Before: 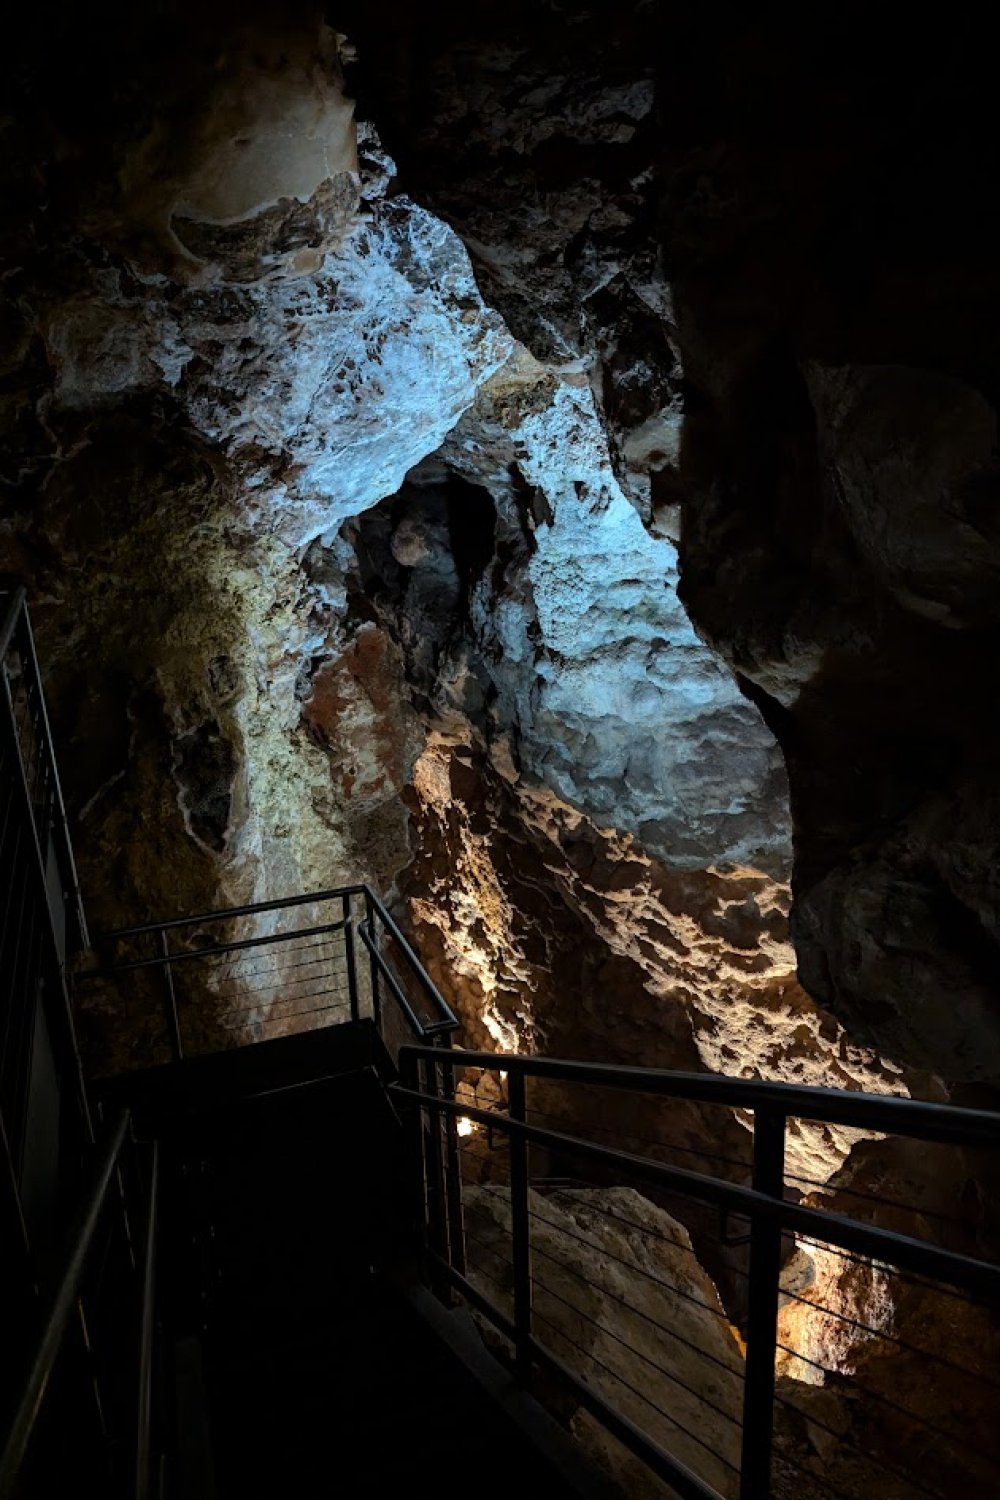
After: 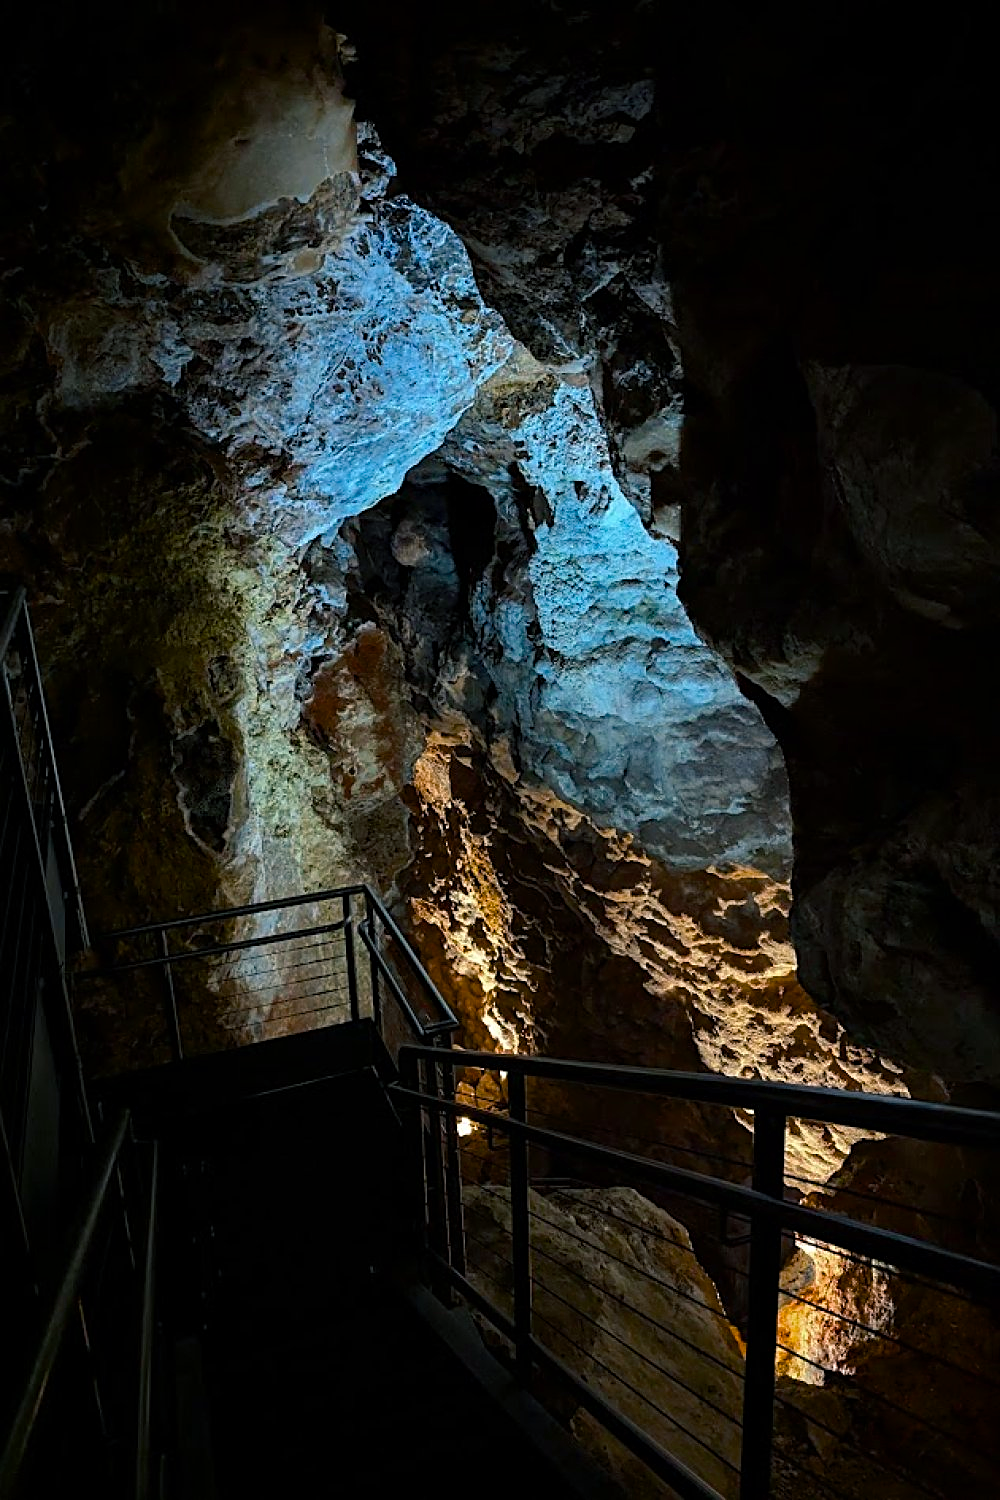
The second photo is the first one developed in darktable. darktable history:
color balance rgb: shadows lift › chroma 2.046%, shadows lift › hue 216.27°, perceptual saturation grading › global saturation 31.058%, saturation formula JzAzBz (2021)
sharpen: on, module defaults
